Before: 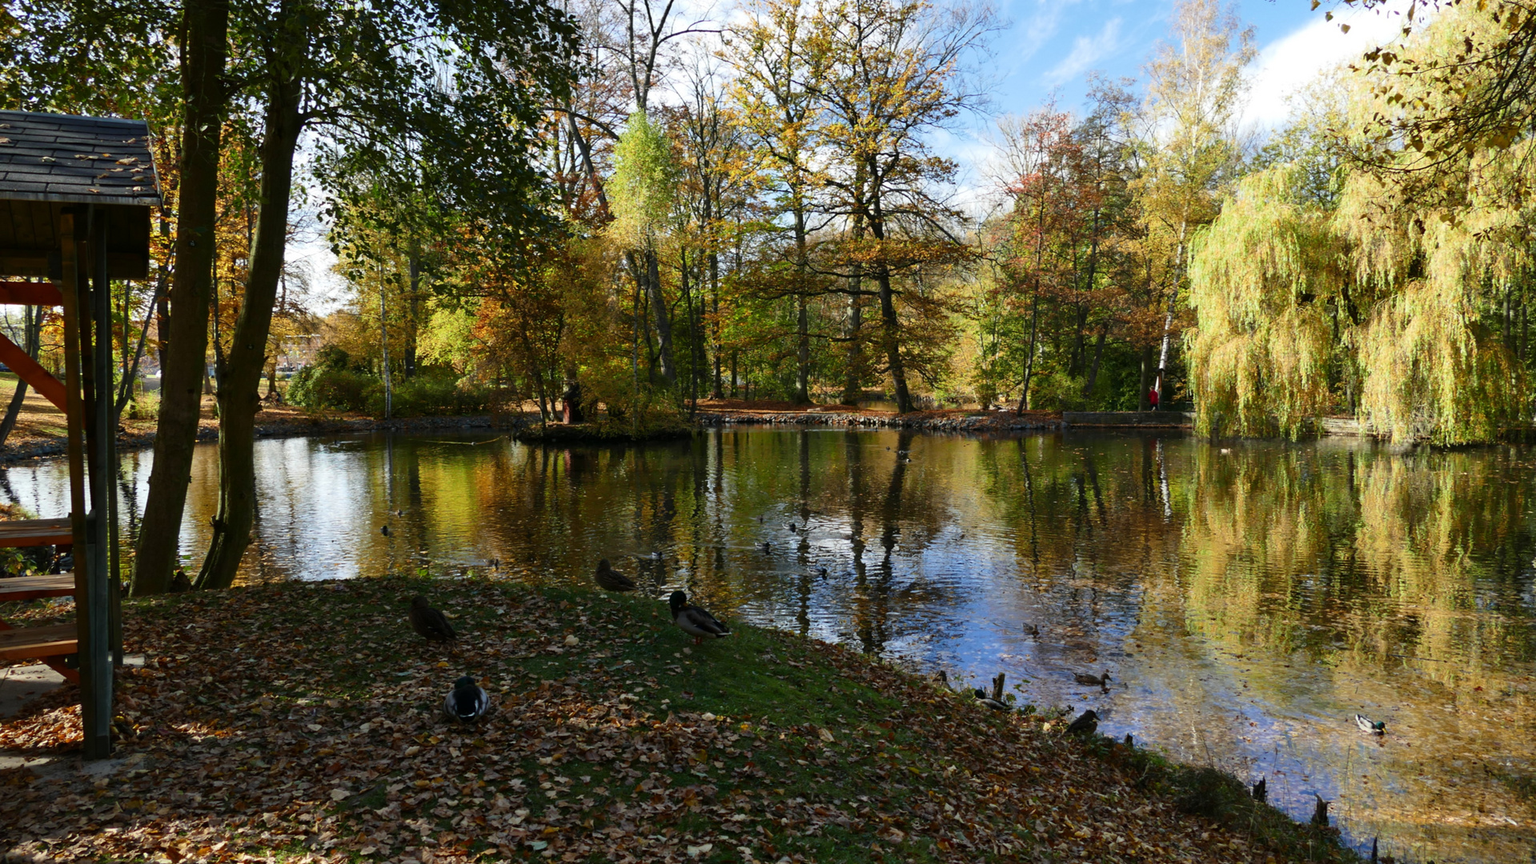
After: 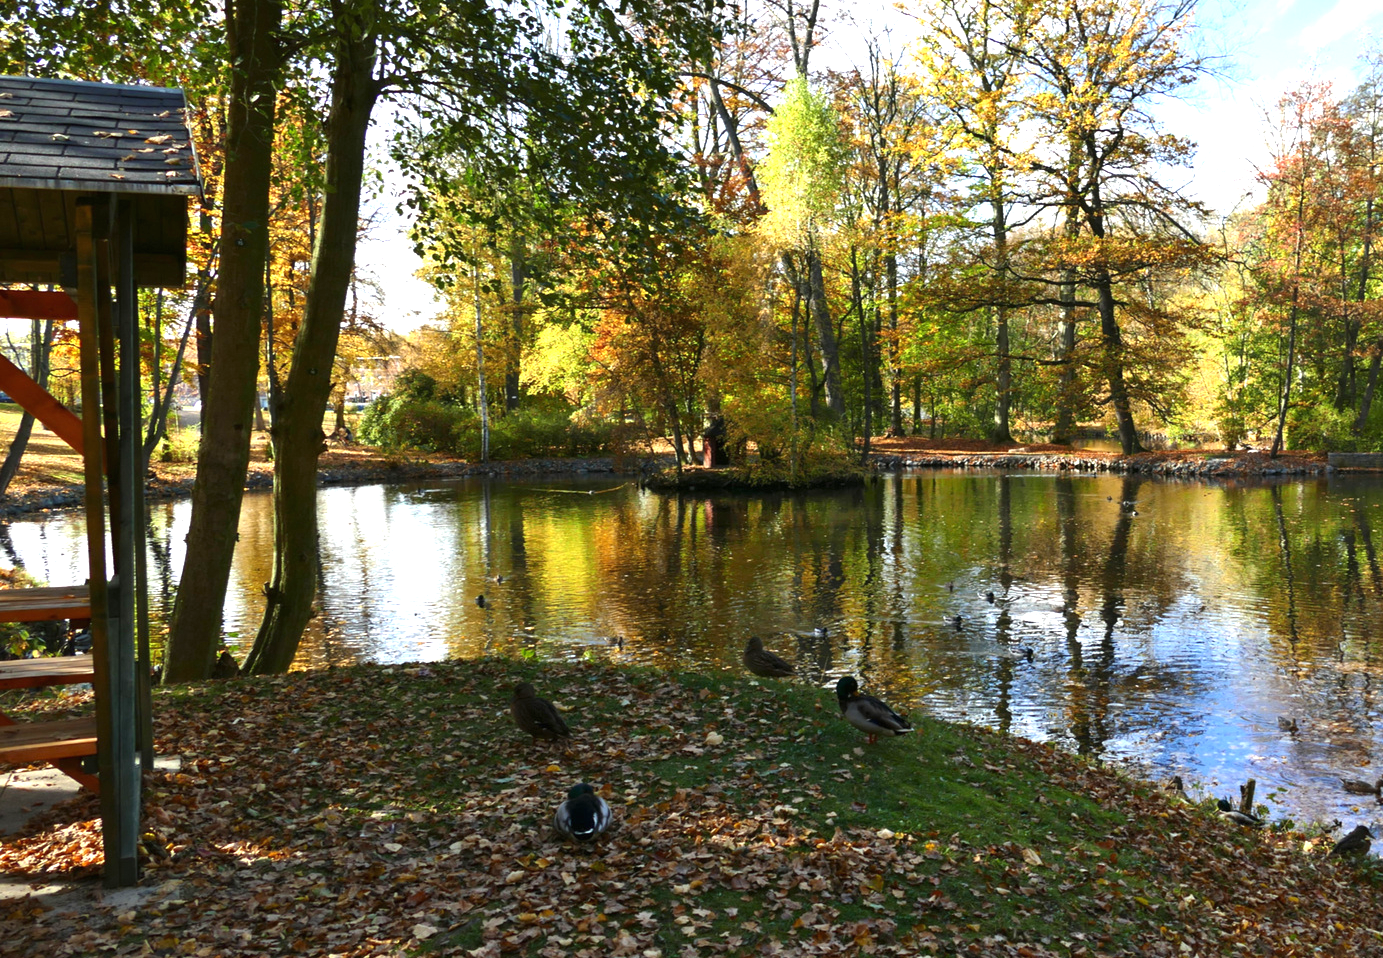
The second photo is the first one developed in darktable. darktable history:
crop: top 5.761%, right 27.907%, bottom 5.505%
exposure: black level correction 0, exposure 1.123 EV, compensate highlight preservation false
